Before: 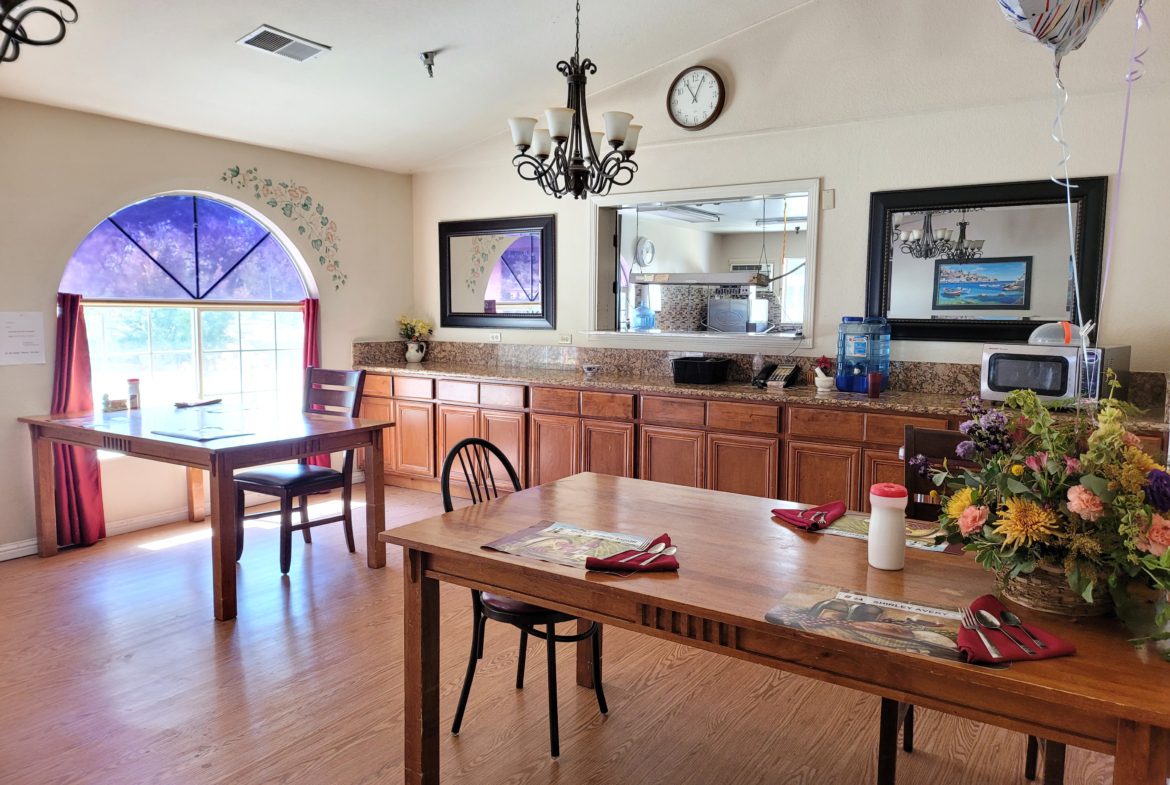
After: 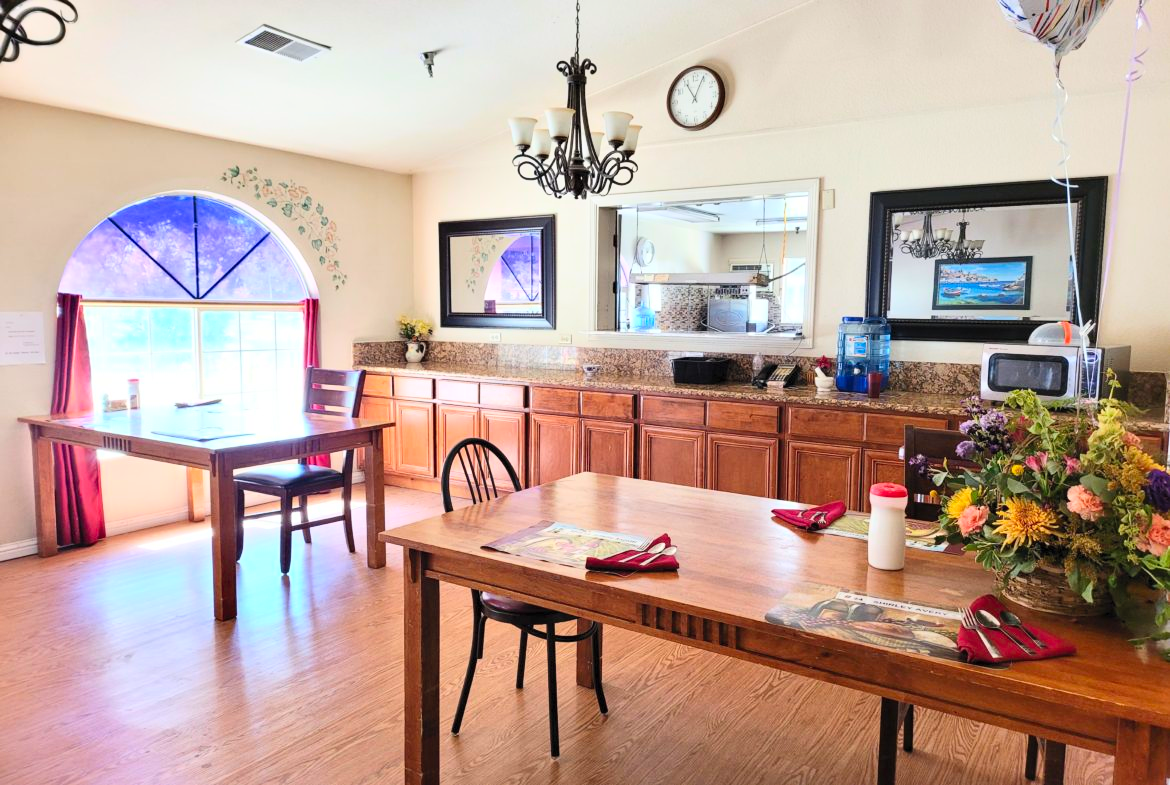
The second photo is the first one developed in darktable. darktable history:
contrast brightness saturation: contrast 0.242, brightness 0.249, saturation 0.389
